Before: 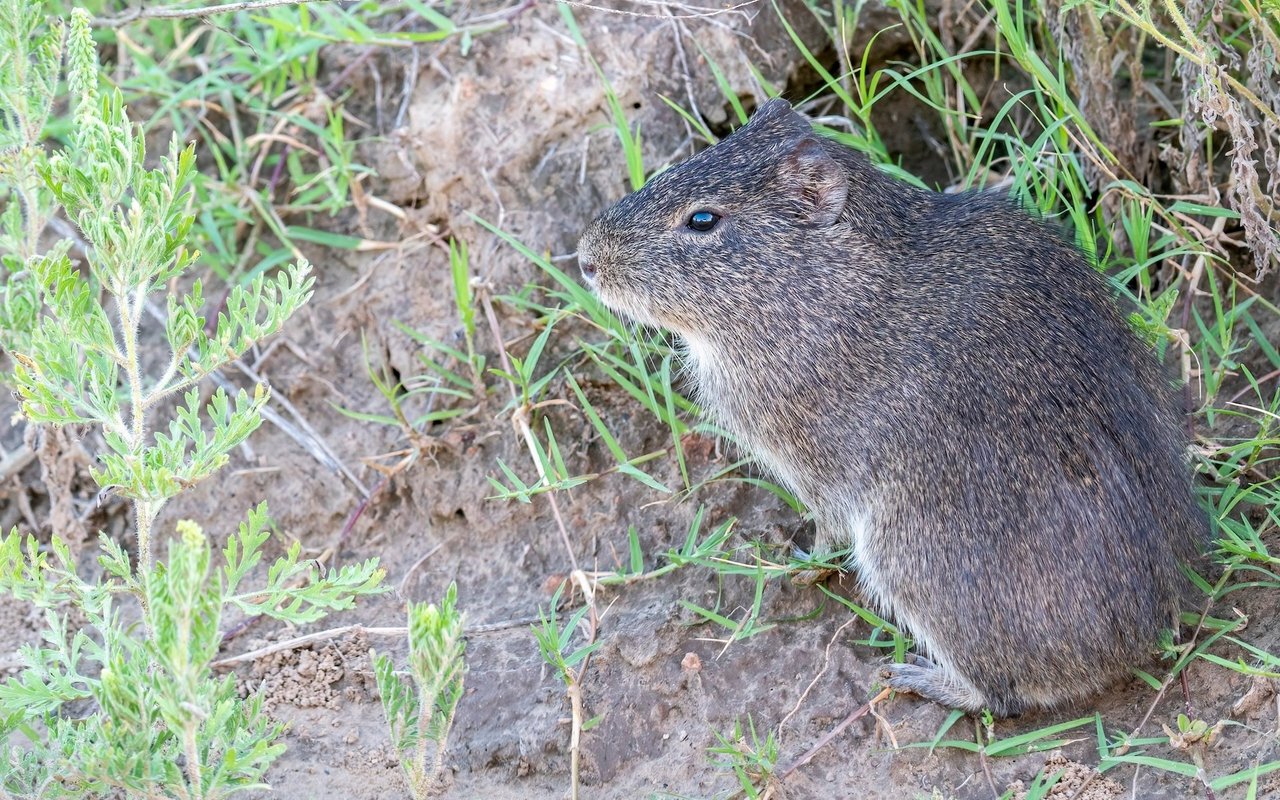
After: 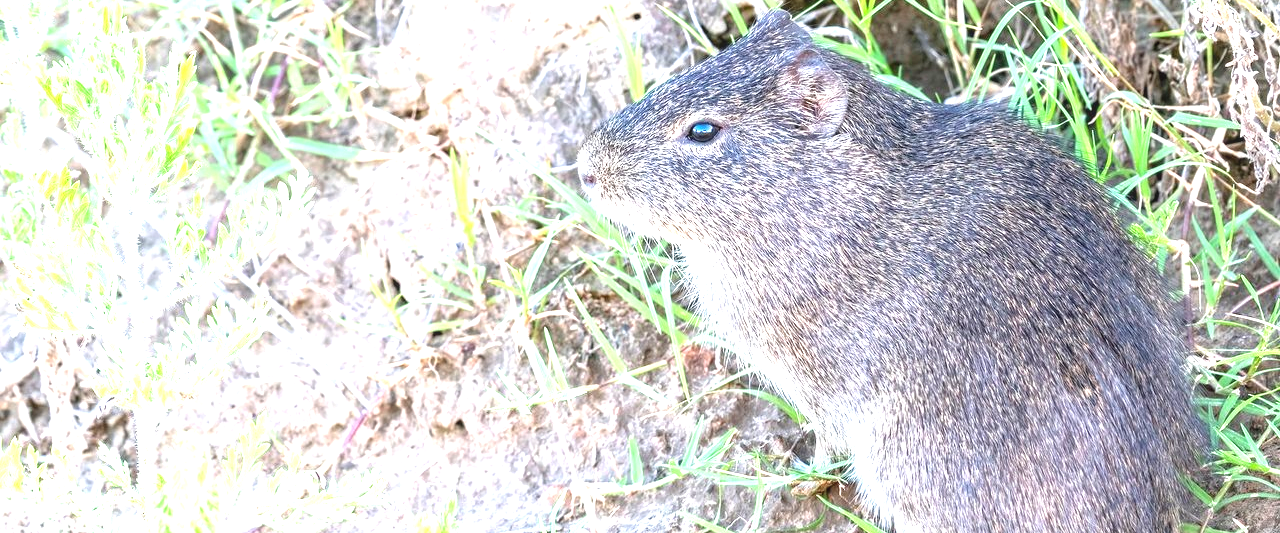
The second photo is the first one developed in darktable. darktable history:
crop: top 11.166%, bottom 22.168%
local contrast: detail 110%
exposure: black level correction 0, exposure 1.45 EV, compensate exposure bias true, compensate highlight preservation false
